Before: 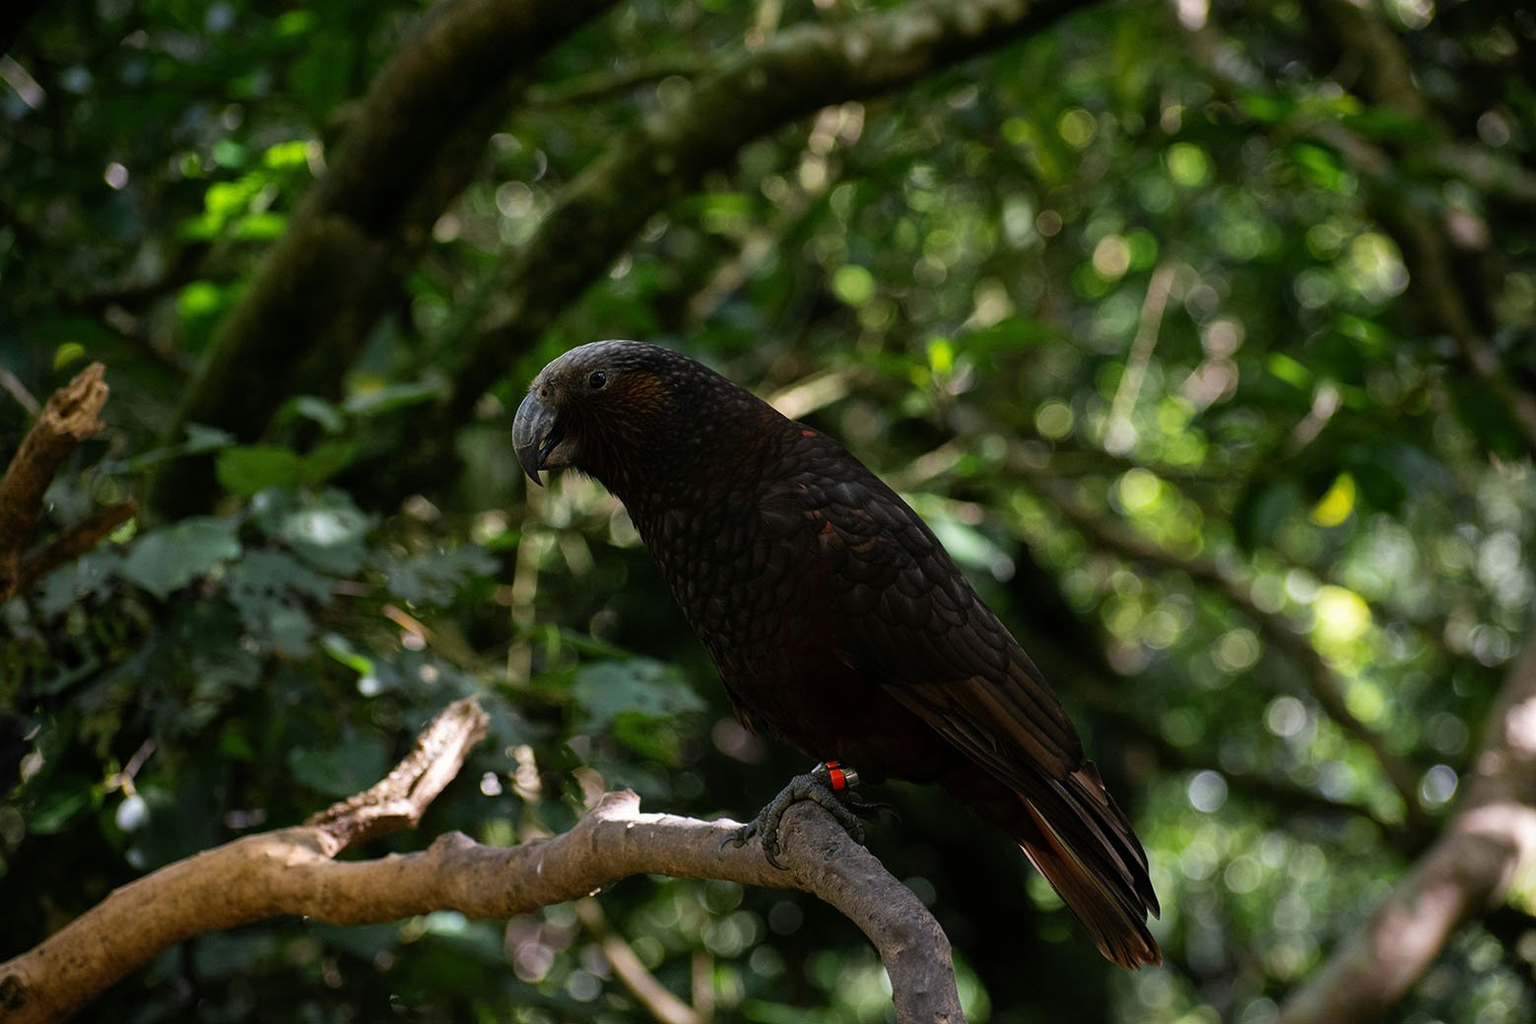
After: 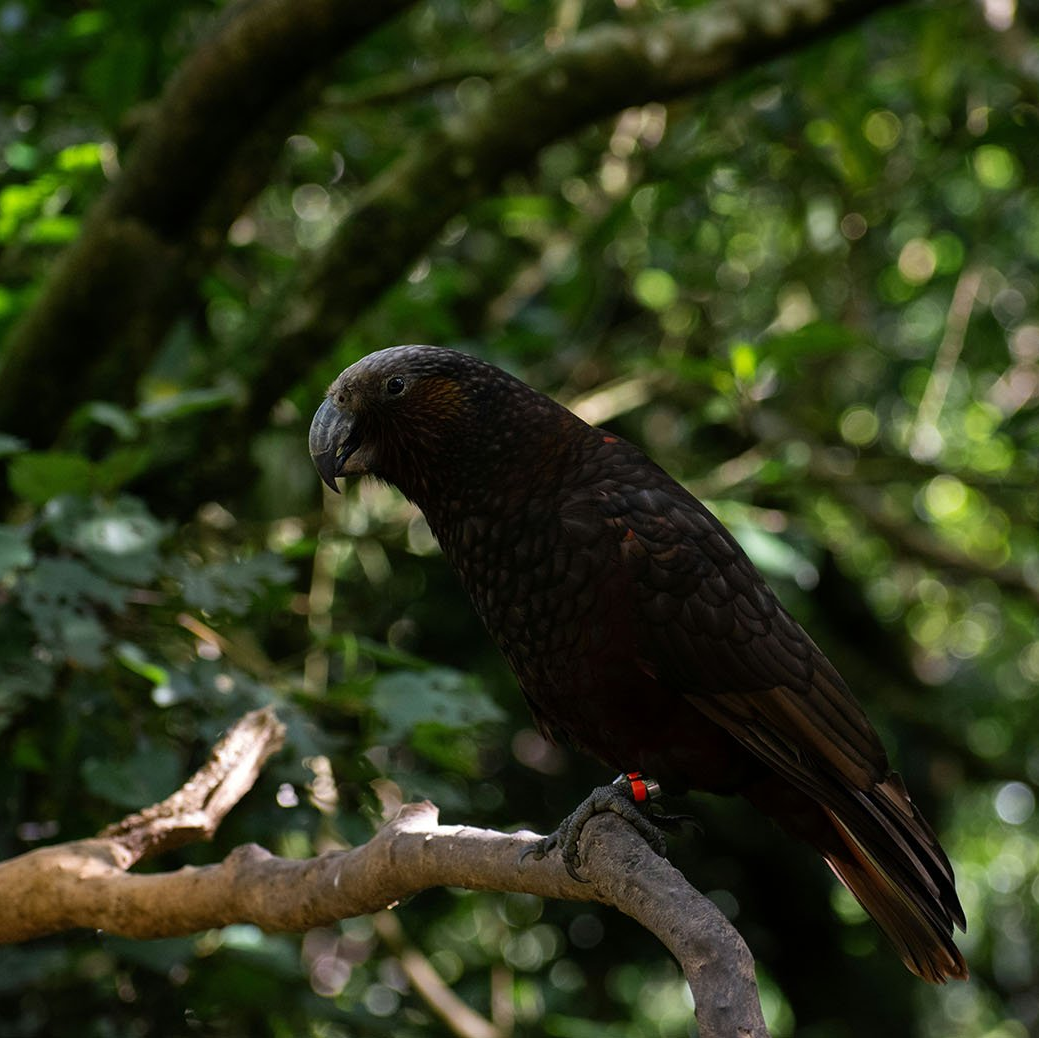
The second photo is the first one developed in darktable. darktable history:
tone equalizer: on, module defaults
crop and rotate: left 13.537%, right 19.796%
